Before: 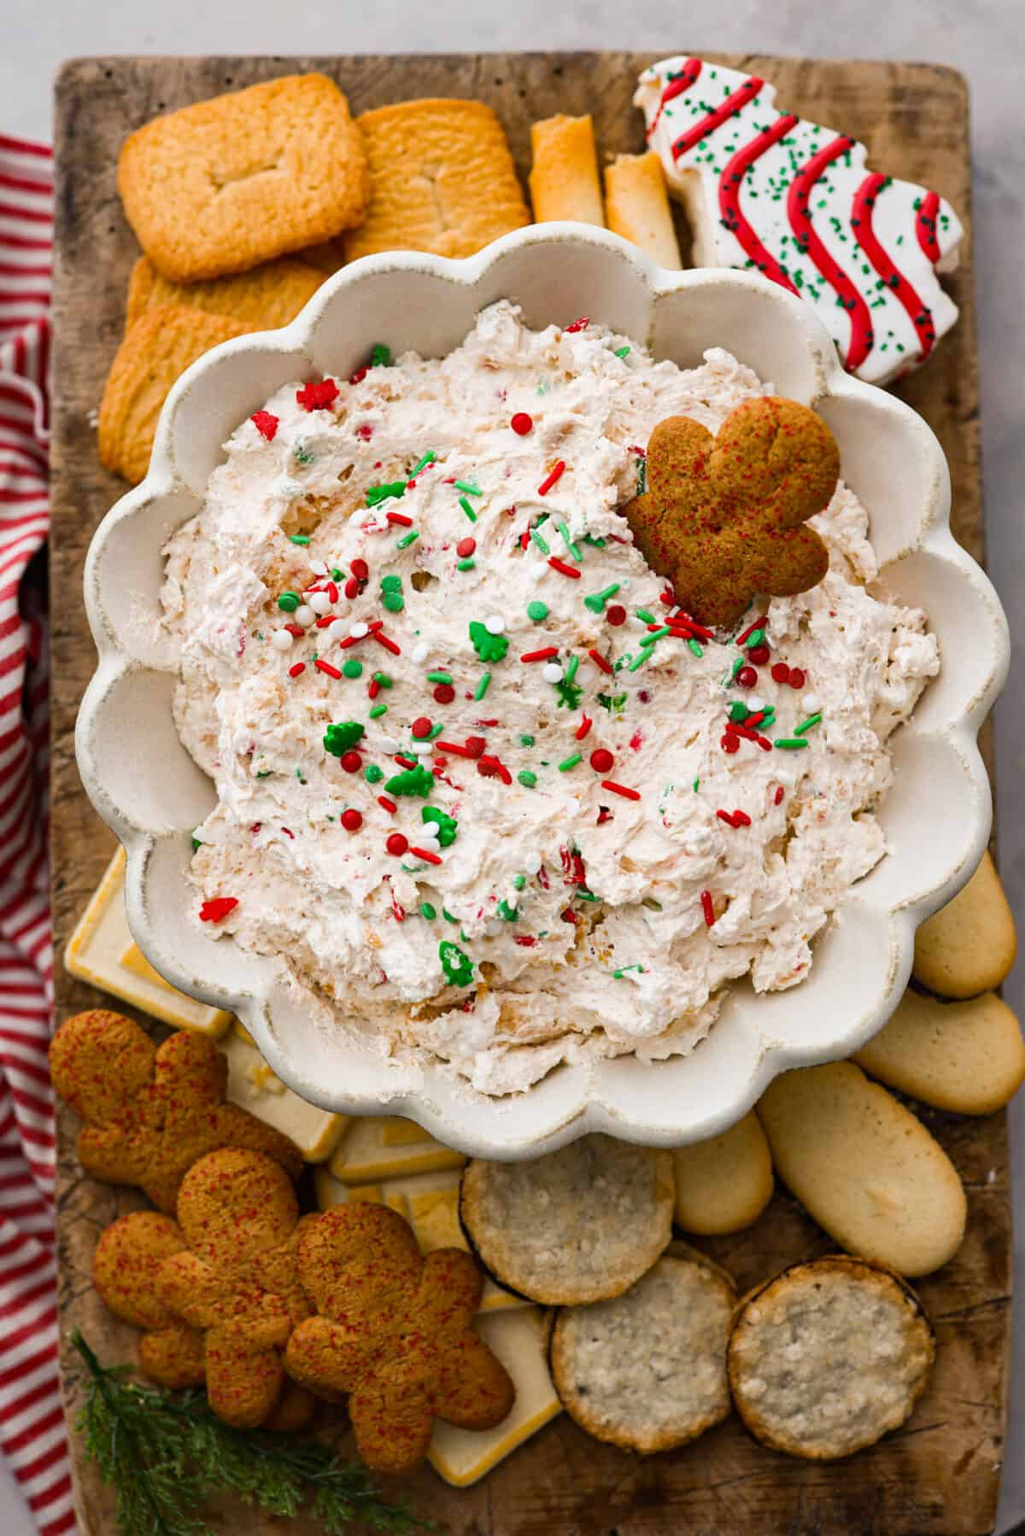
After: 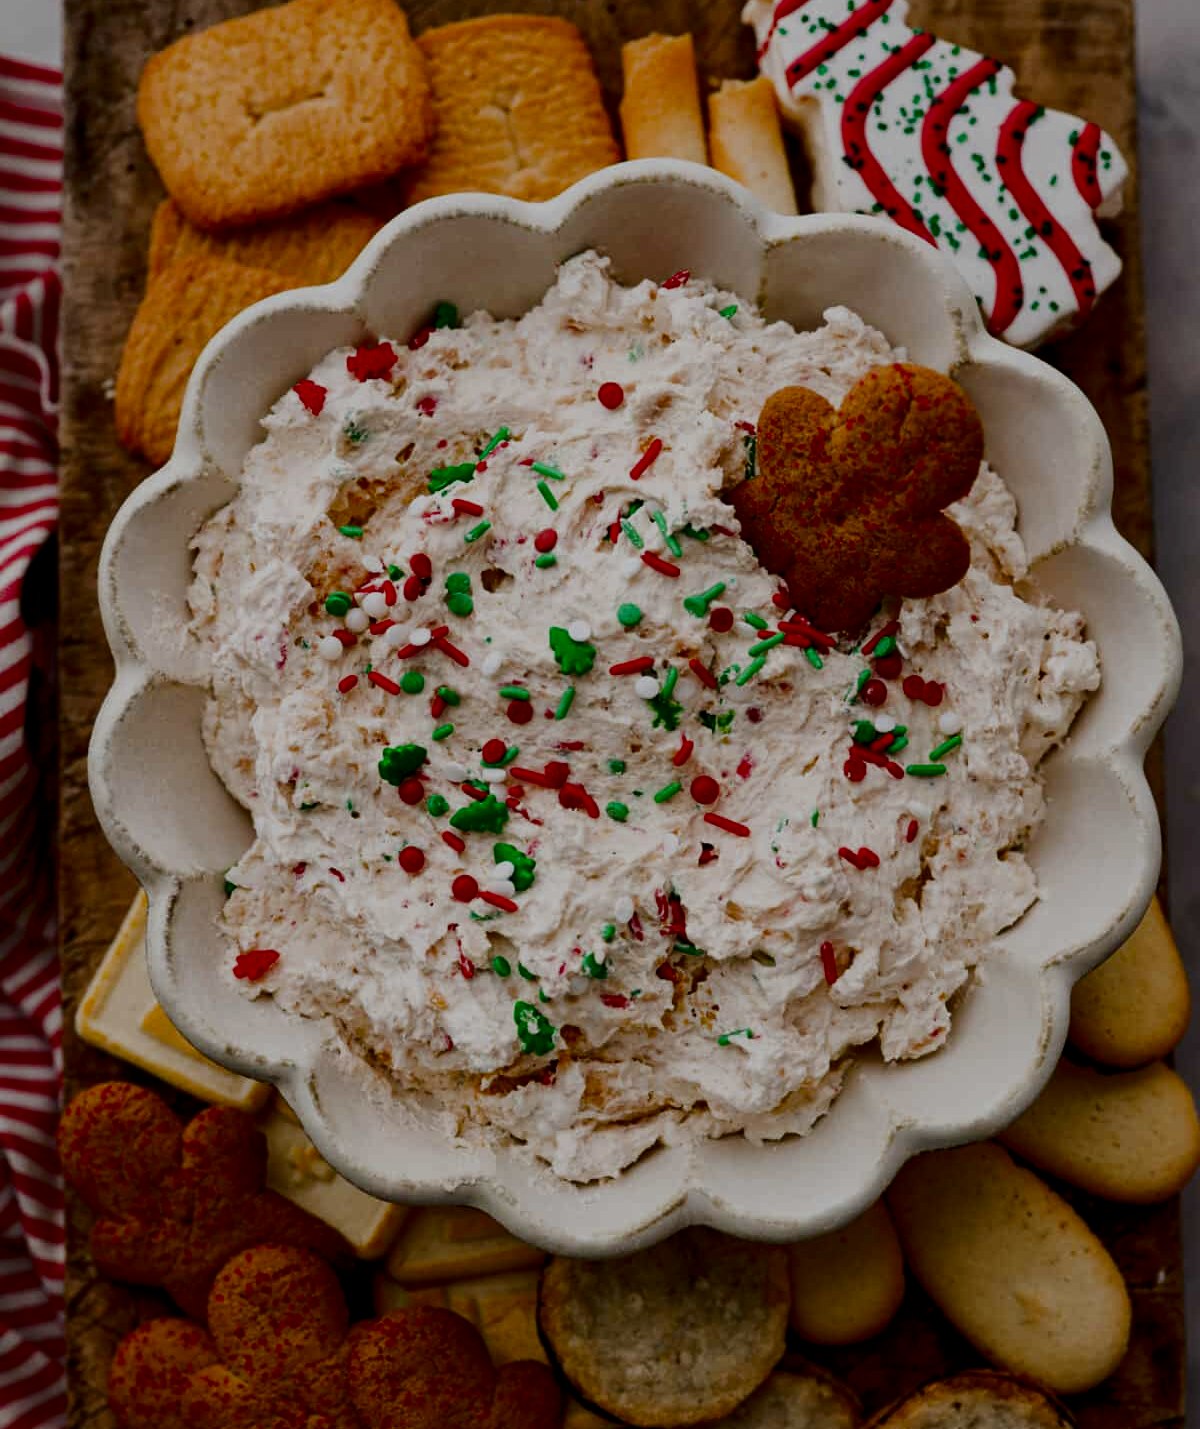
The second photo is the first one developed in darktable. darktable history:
crop and rotate: top 5.65%, bottom 14.873%
filmic rgb: black relative exposure -5.11 EV, white relative exposure 3.98 EV, hardness 2.88, contrast 1.1
contrast brightness saturation: brightness -0.53
